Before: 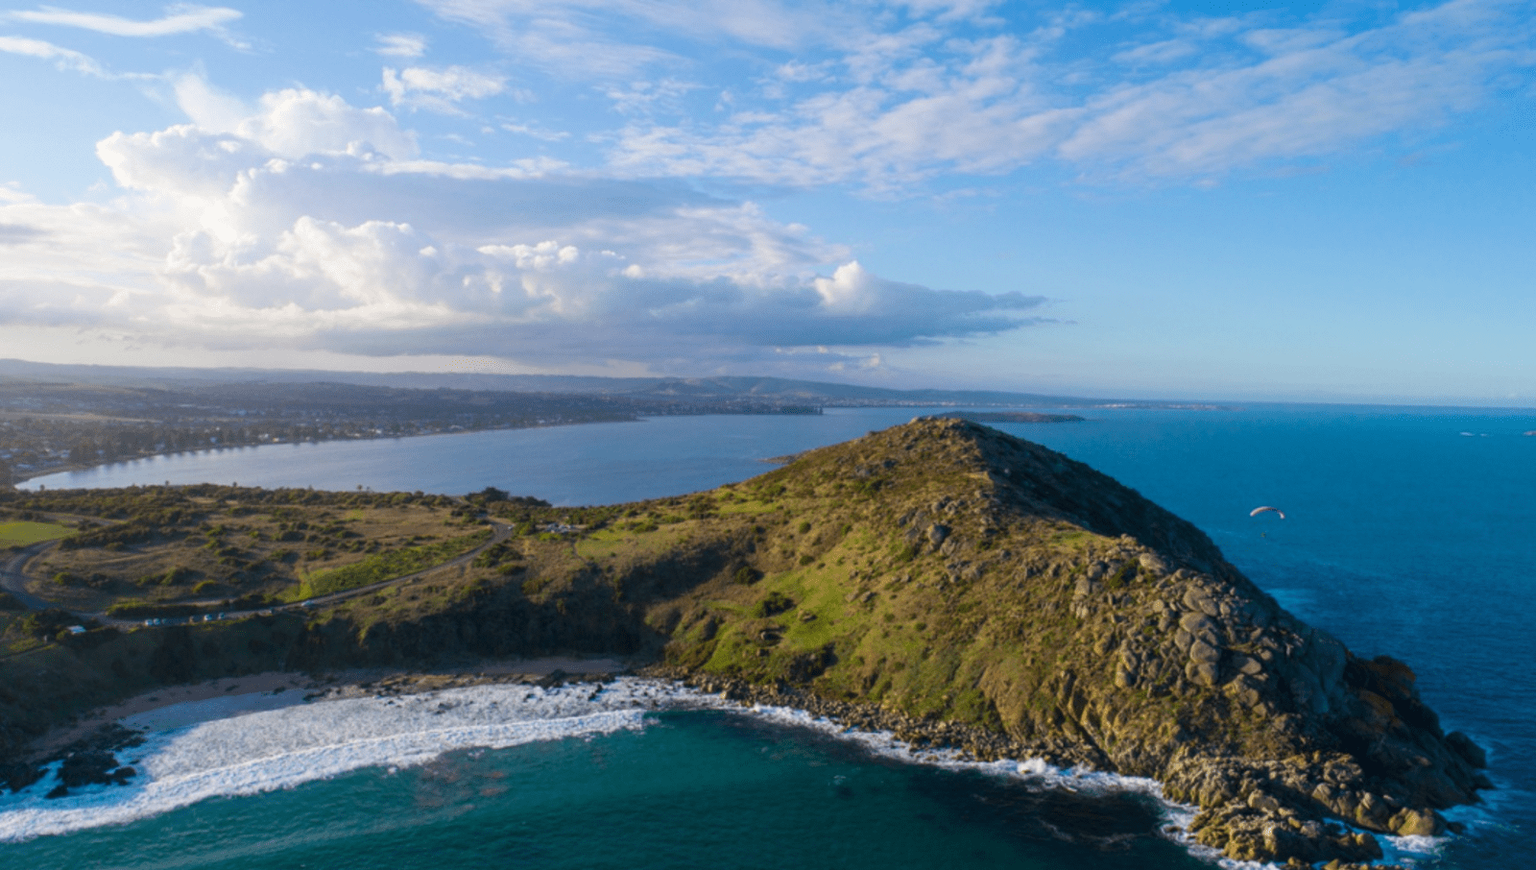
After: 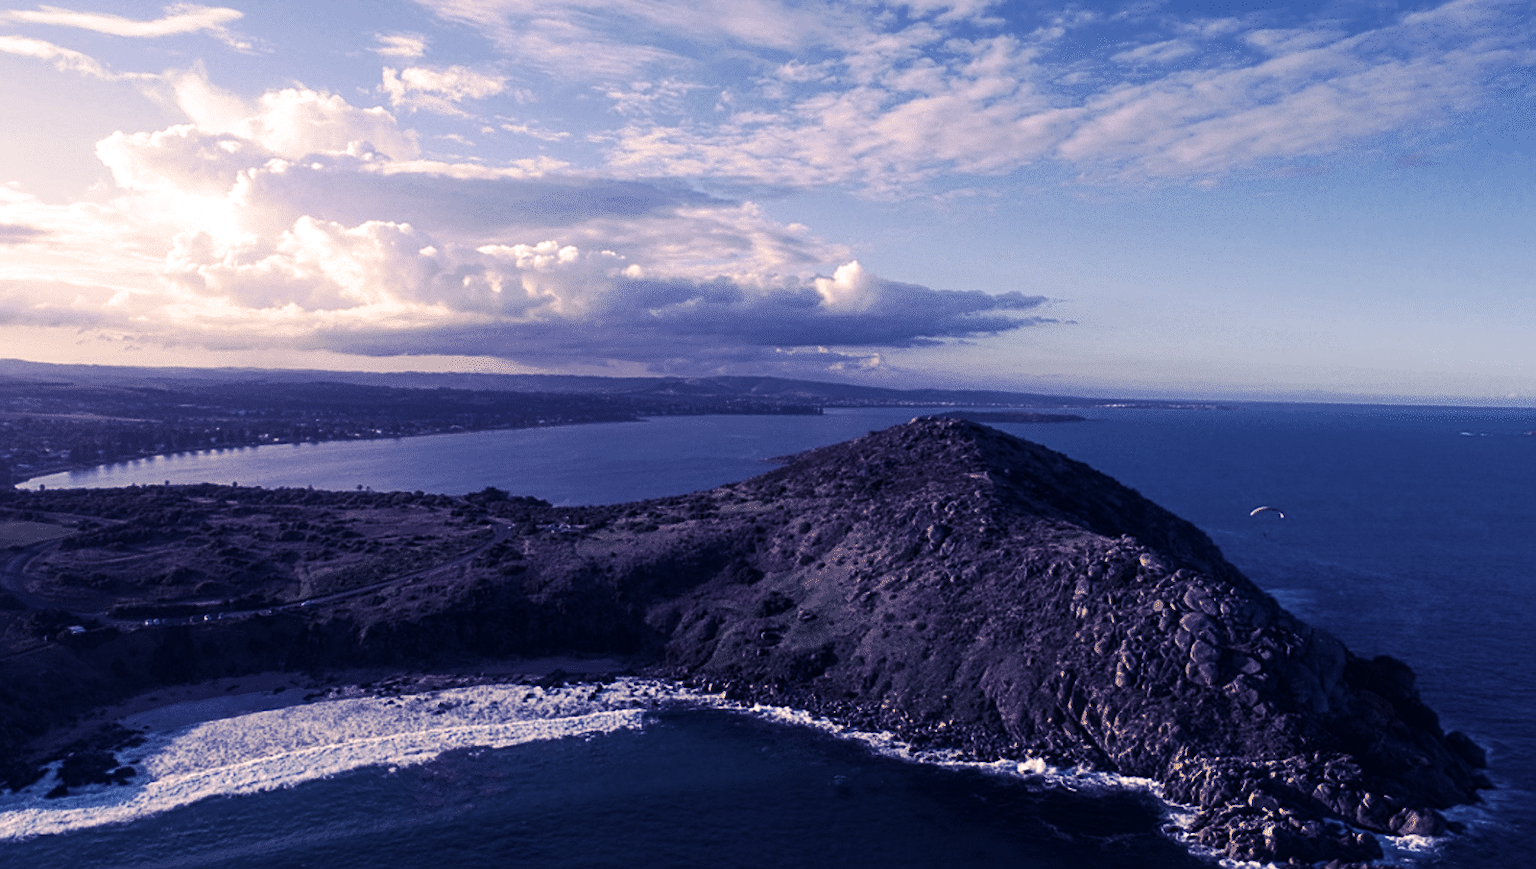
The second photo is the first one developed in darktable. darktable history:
sharpen: on, module defaults
split-toning: shadows › hue 242.67°, shadows › saturation 0.733, highlights › hue 45.33°, highlights › saturation 0.667, balance -53.304, compress 21.15%
exposure: exposure 0 EV, compensate highlight preservation false
local contrast: highlights 100%, shadows 100%, detail 120%, midtone range 0.2
tone equalizer: -8 EV -1.84 EV, -7 EV -1.16 EV, -6 EV -1.62 EV, smoothing diameter 25%, edges refinement/feathering 10, preserve details guided filter
color balance rgb: perceptual saturation grading › highlights -31.88%, perceptual saturation grading › mid-tones 5.8%, perceptual saturation grading › shadows 18.12%, perceptual brilliance grading › highlights 3.62%, perceptual brilliance grading › mid-tones -18.12%, perceptual brilliance grading › shadows -41.3%
contrast brightness saturation: contrast 0.04, saturation 0.16
color correction: highlights a* 14.46, highlights b* 5.85, shadows a* -5.53, shadows b* -15.24, saturation 0.85
